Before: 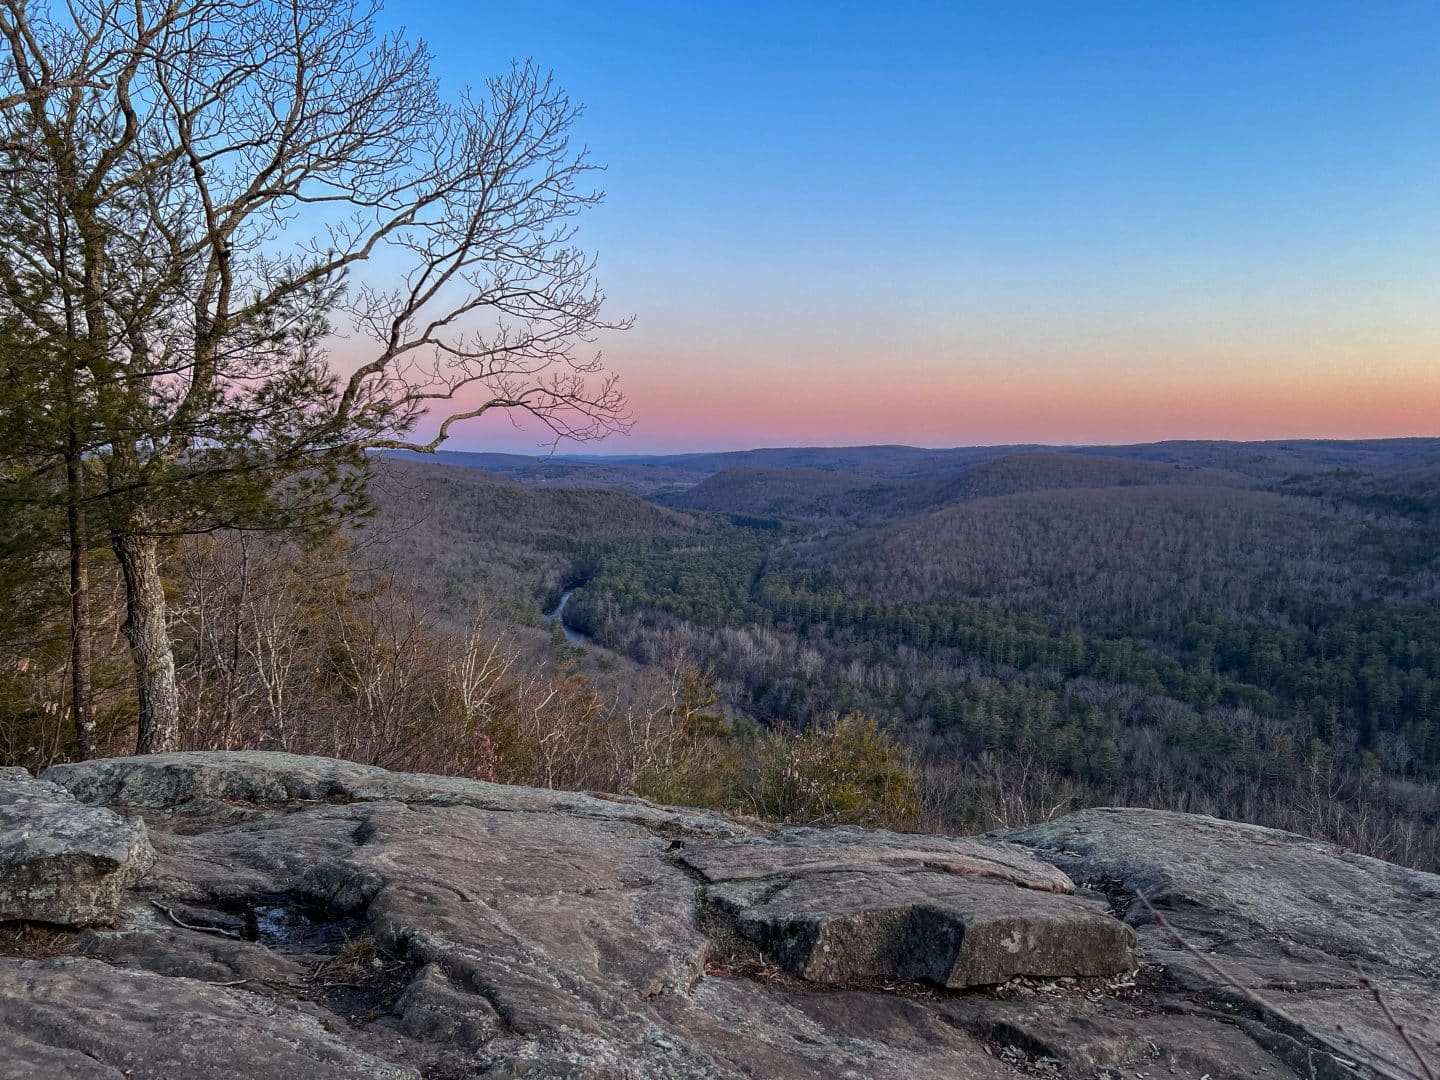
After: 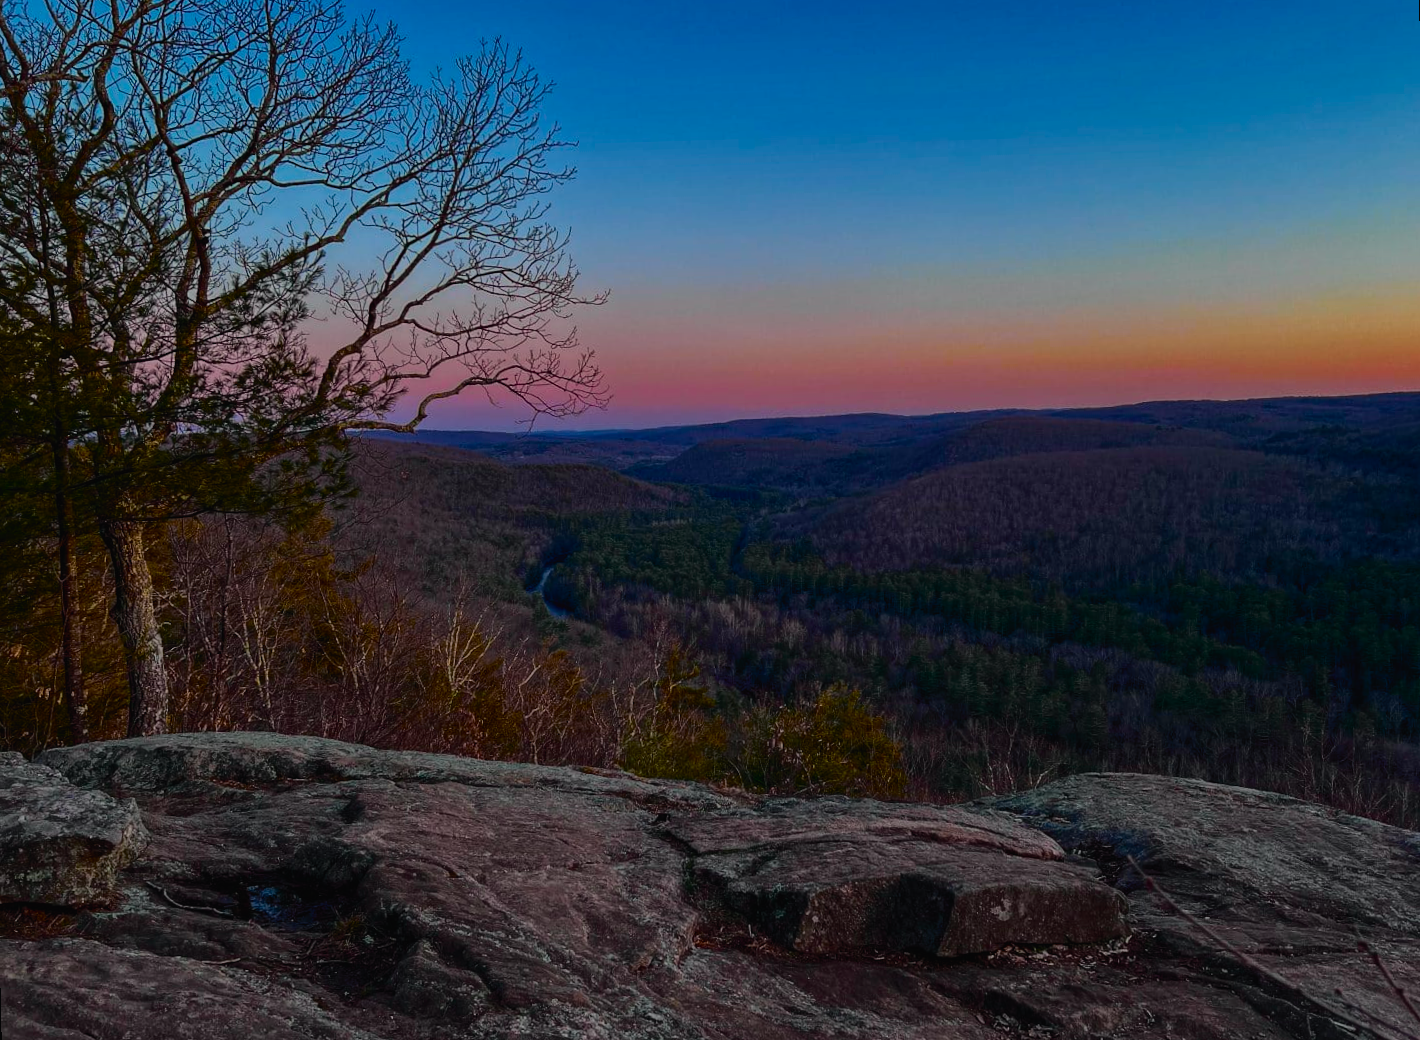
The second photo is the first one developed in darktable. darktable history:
tone curve: curves: ch0 [(0, 0.014) (0.12, 0.096) (0.386, 0.49) (0.54, 0.684) (0.751, 0.855) (0.89, 0.943) (0.998, 0.989)]; ch1 [(0, 0) (0.133, 0.099) (0.437, 0.41) (0.5, 0.5) (0.517, 0.536) (0.548, 0.575) (0.582, 0.639) (0.627, 0.692) (0.836, 0.868) (1, 1)]; ch2 [(0, 0) (0.374, 0.341) (0.456, 0.443) (0.478, 0.49) (0.501, 0.5) (0.528, 0.538) (0.55, 0.6) (0.572, 0.633) (0.702, 0.775) (1, 1)], color space Lab, independent channels, preserve colors none
exposure: exposure -2.002 EV, compensate highlight preservation false
color balance rgb: perceptual saturation grading › global saturation 30%, global vibrance 20%
rotate and perspective: rotation -1.32°, lens shift (horizontal) -0.031, crop left 0.015, crop right 0.985, crop top 0.047, crop bottom 0.982
